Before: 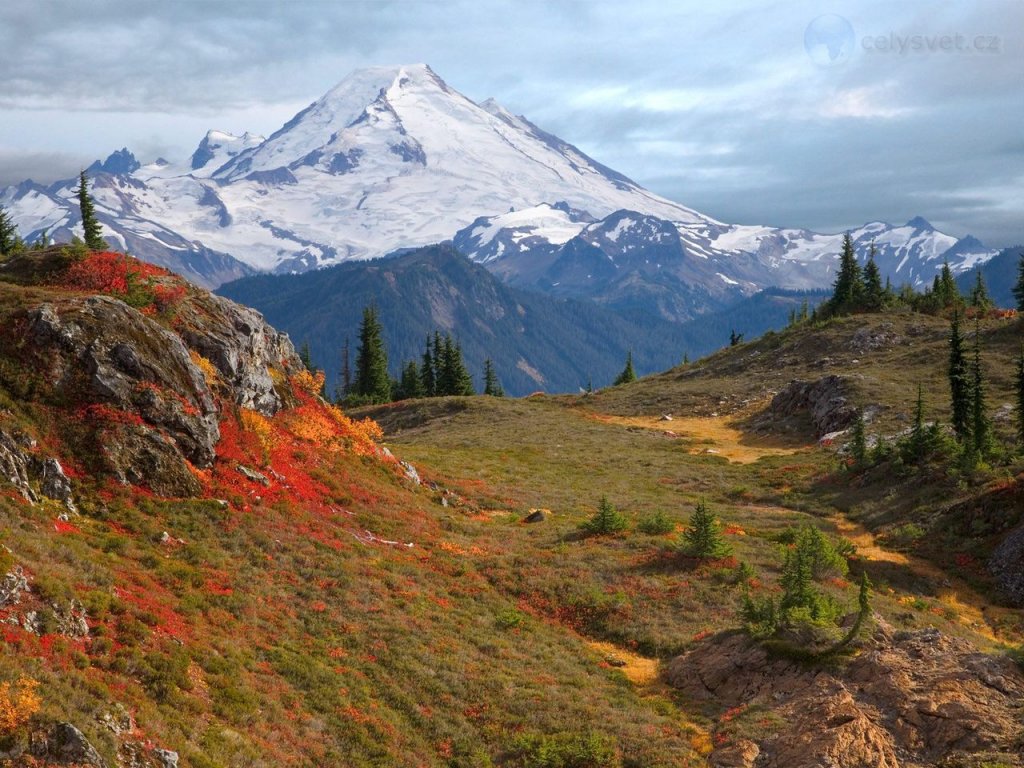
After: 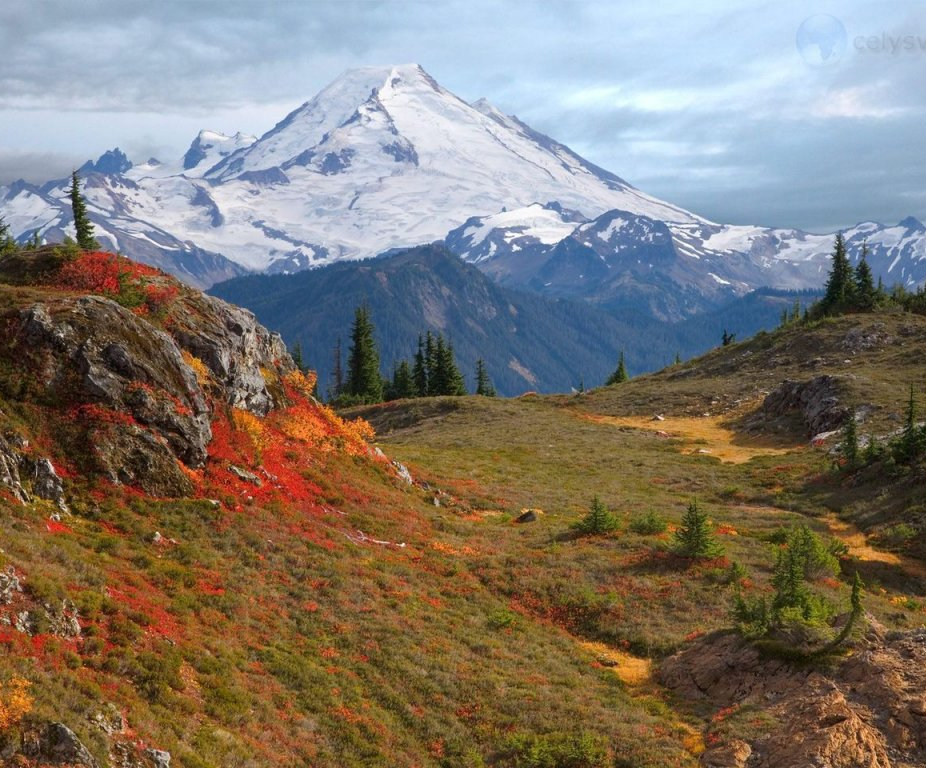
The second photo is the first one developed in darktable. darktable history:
crop and rotate: left 0.861%, right 8.67%
